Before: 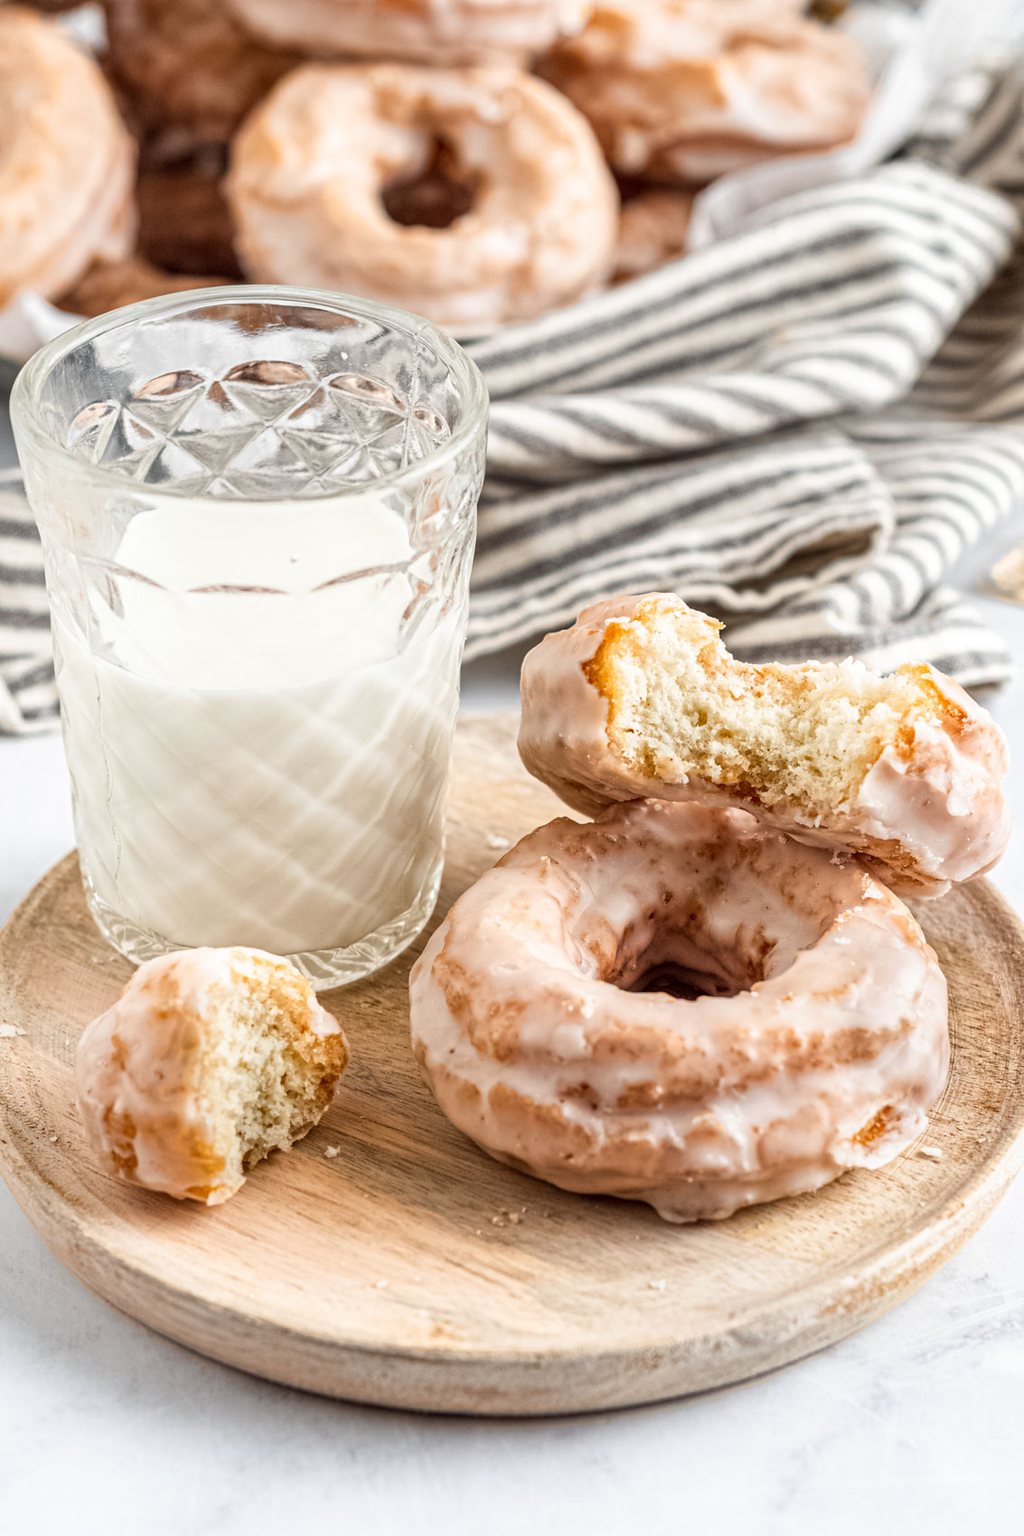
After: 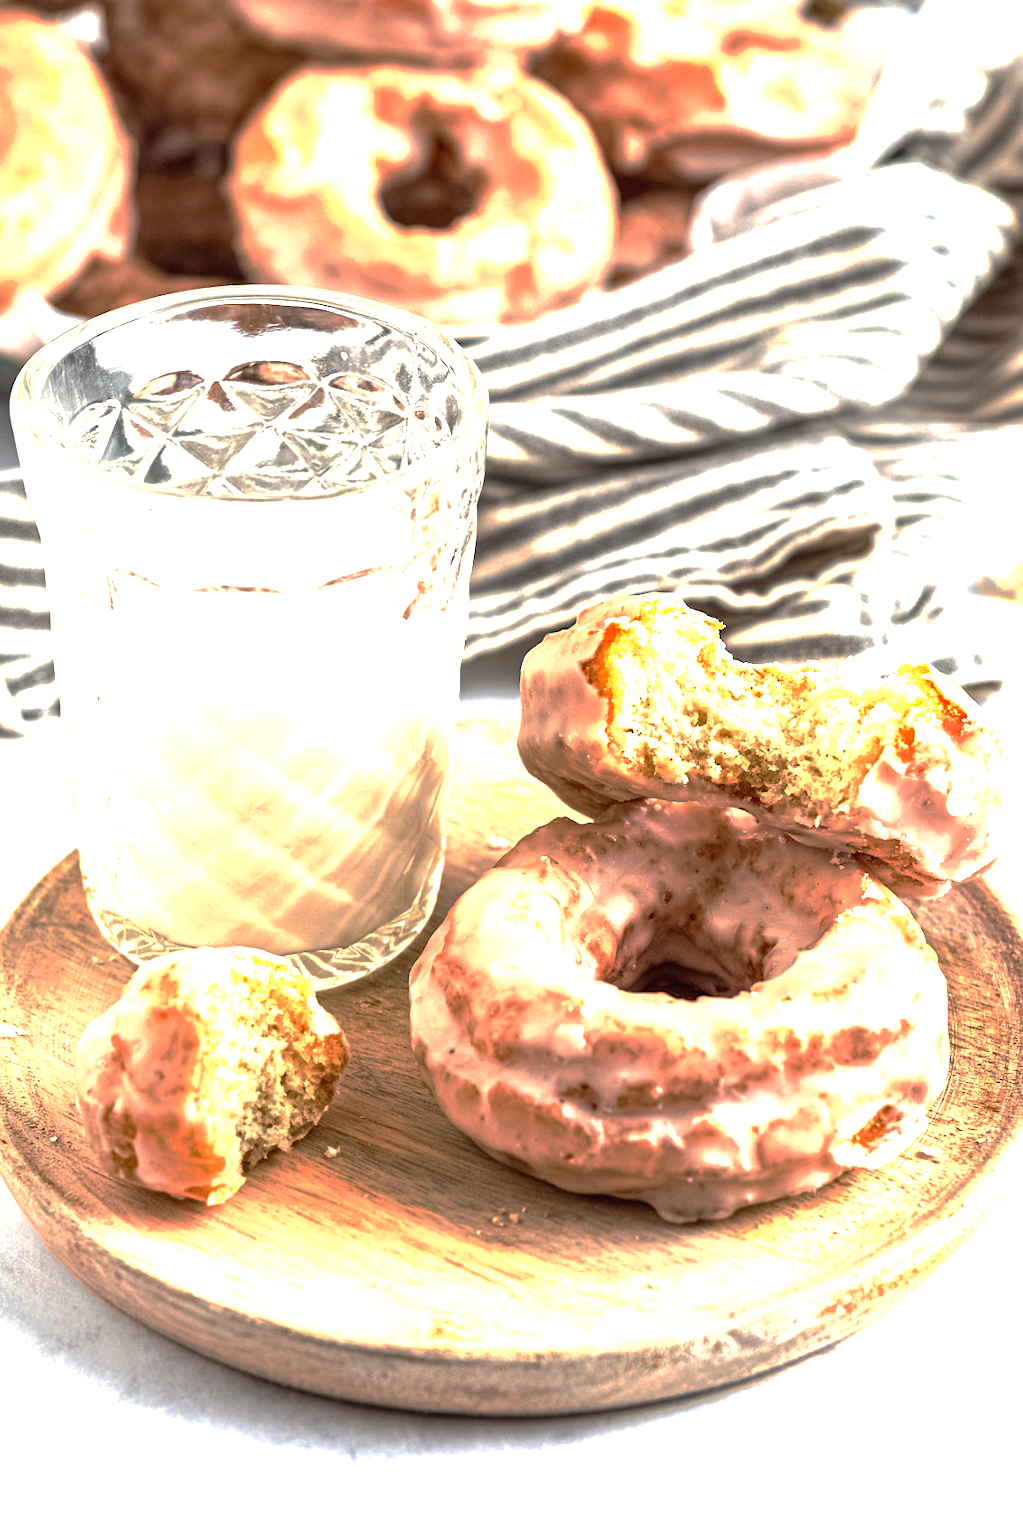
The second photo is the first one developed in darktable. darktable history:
exposure: black level correction 0, exposure 0.894 EV, compensate highlight preservation false
base curve: curves: ch0 [(0, 0) (0.841, 0.609) (1, 1)], preserve colors none
shadows and highlights: shadows 61.57, white point adjustment 0.379, highlights -34.69, compress 84.28%
